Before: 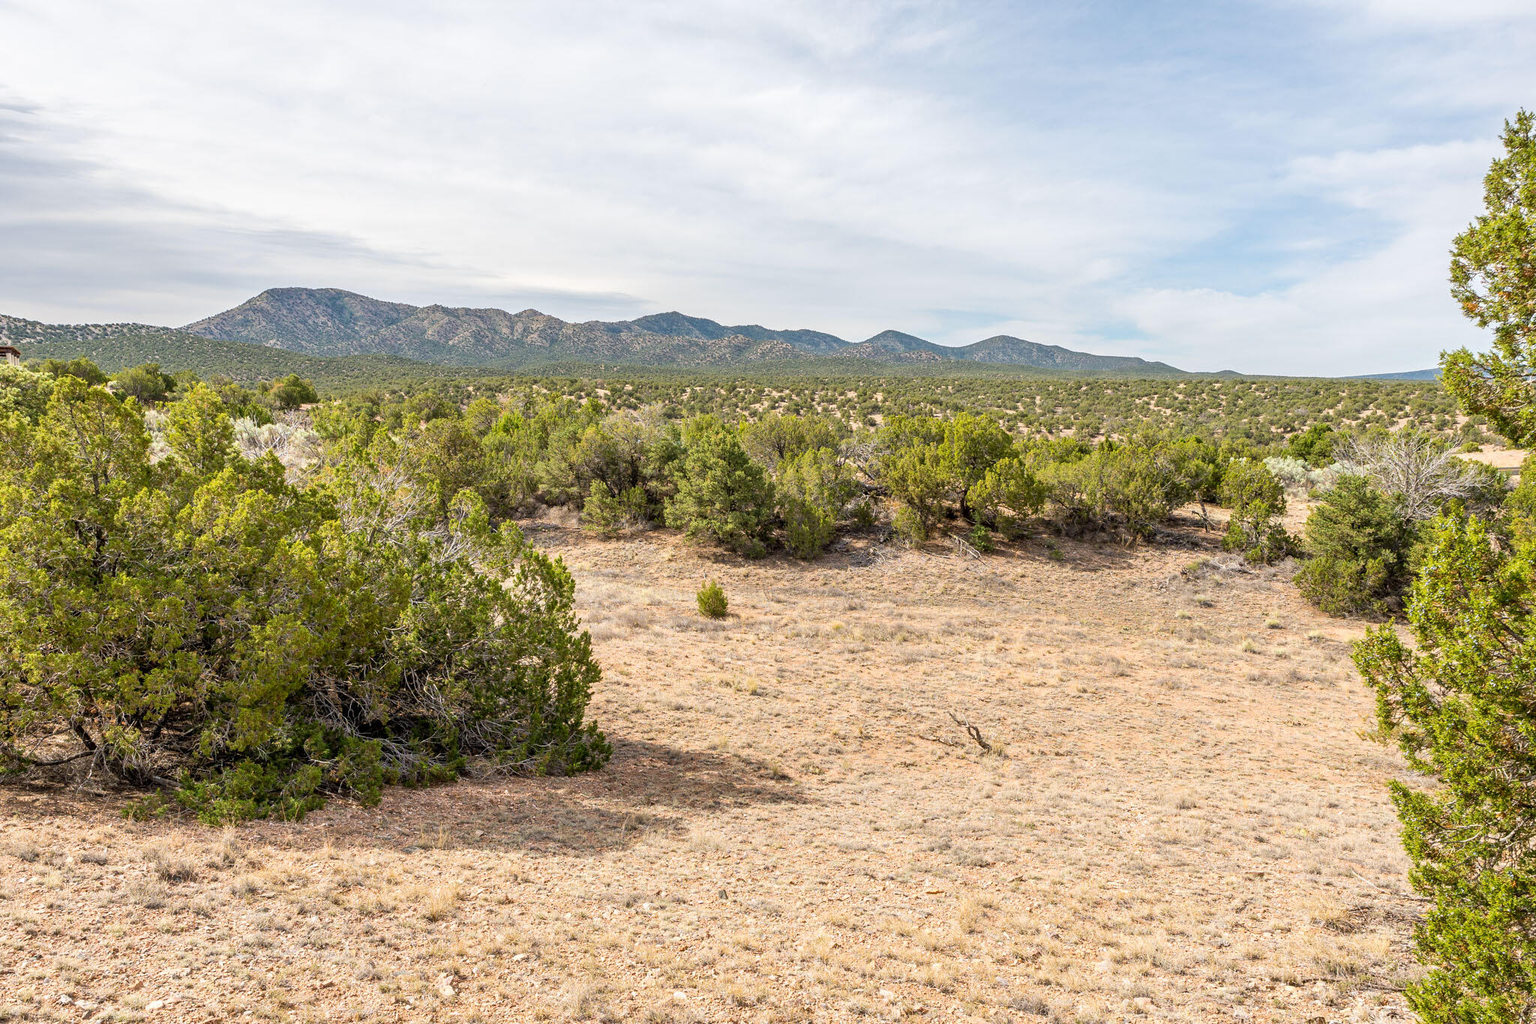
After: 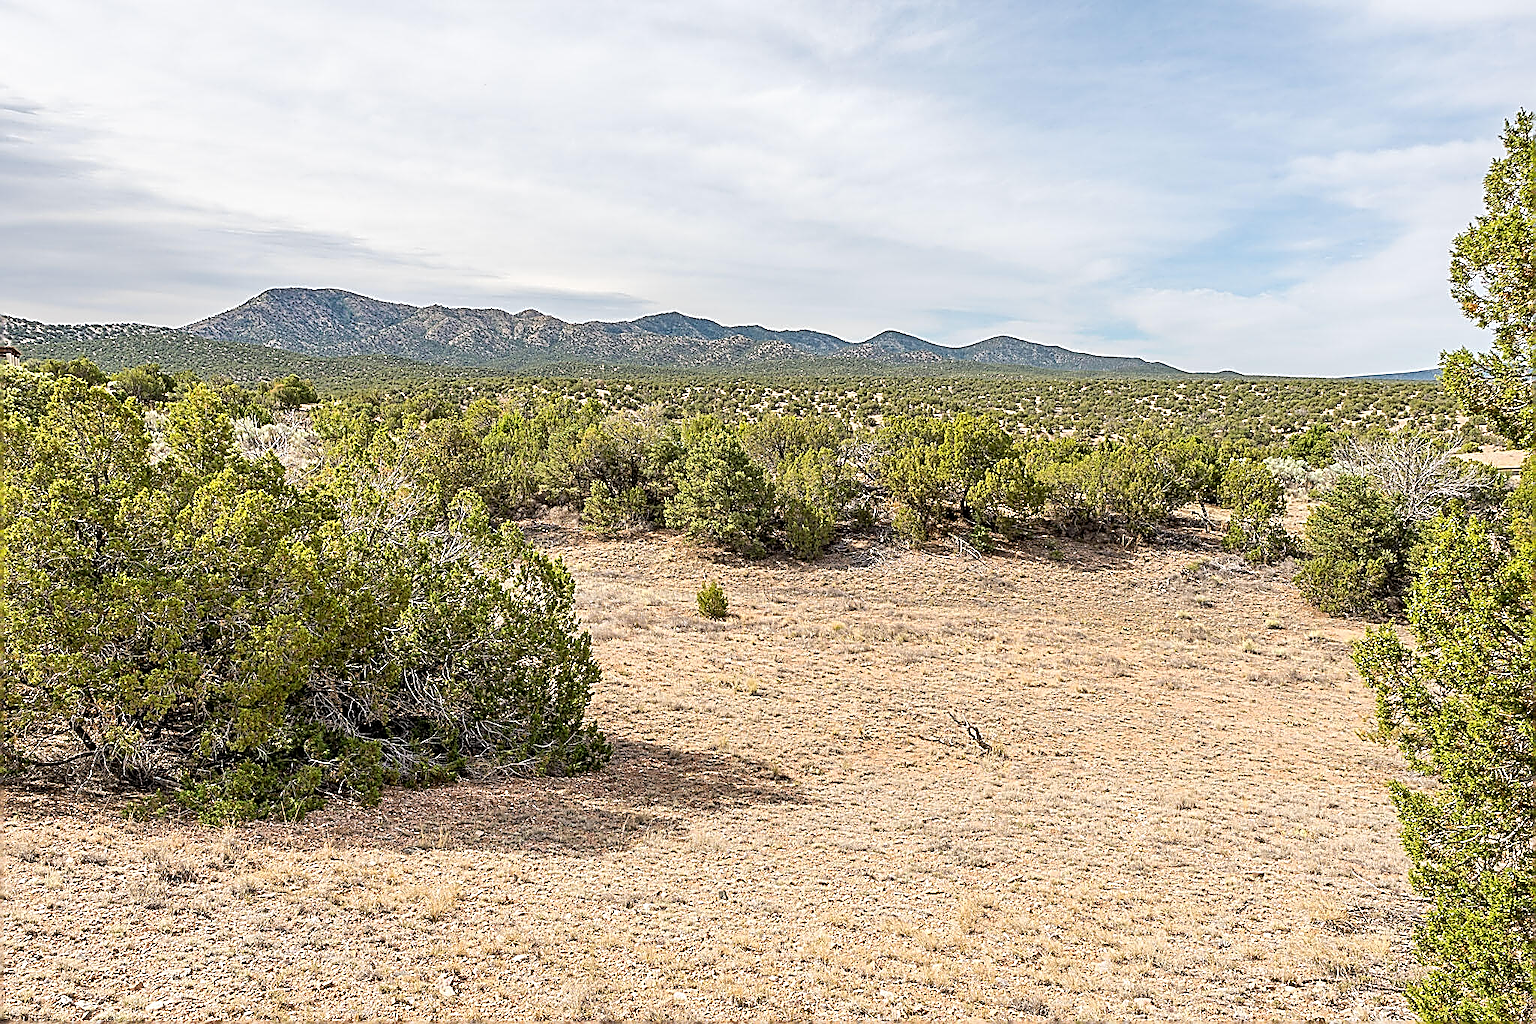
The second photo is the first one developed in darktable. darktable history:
sharpen: amount 1.997
